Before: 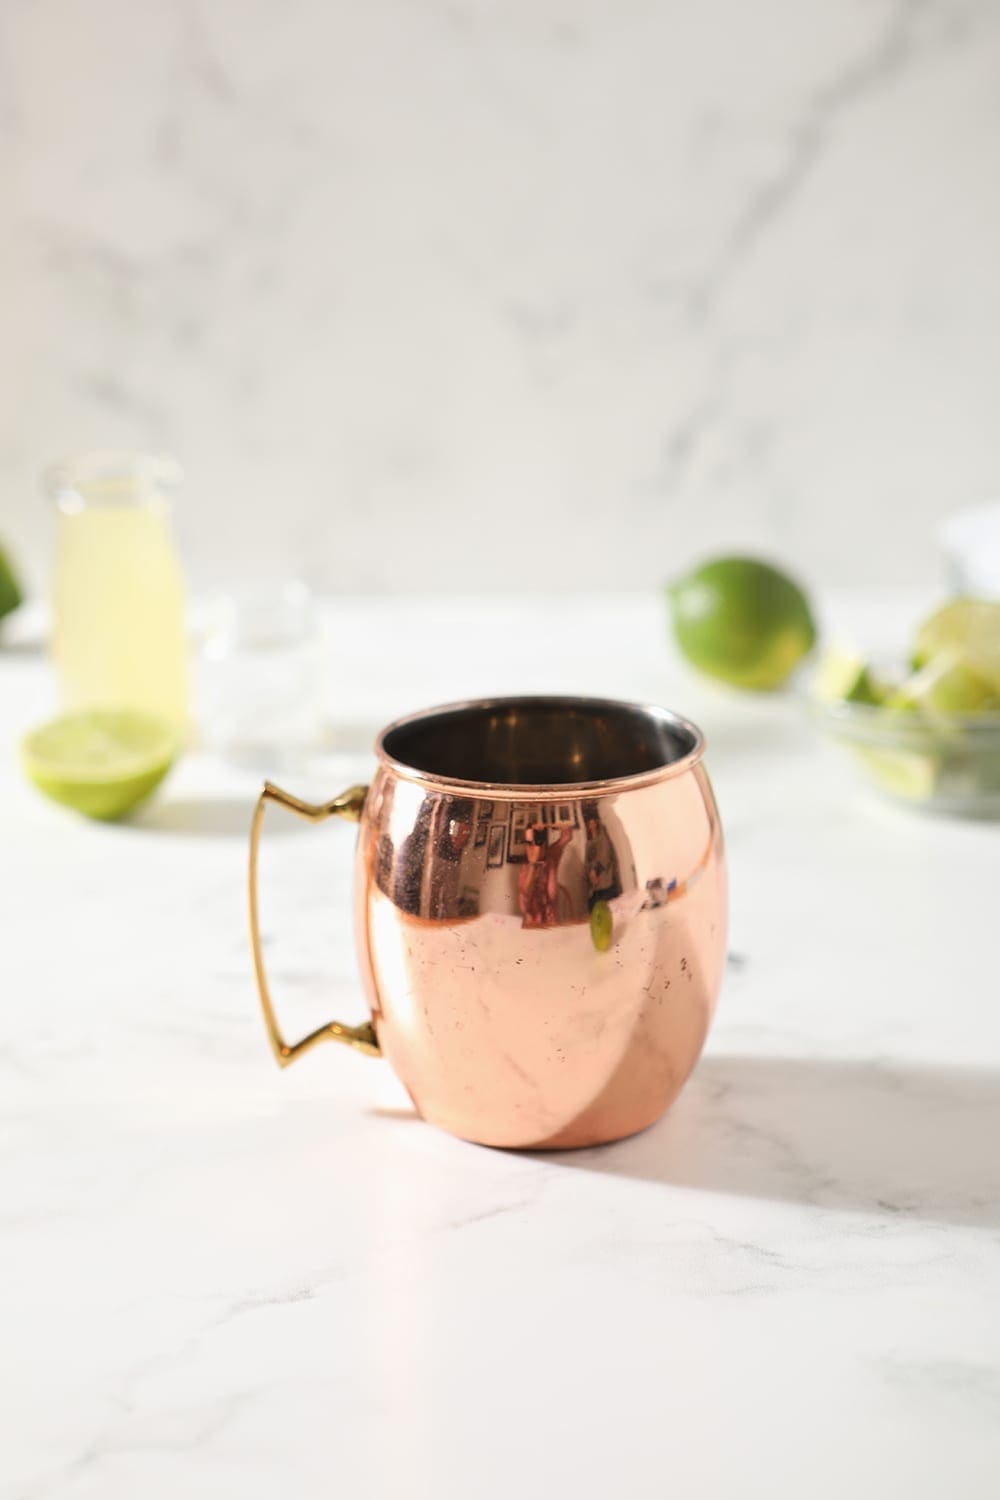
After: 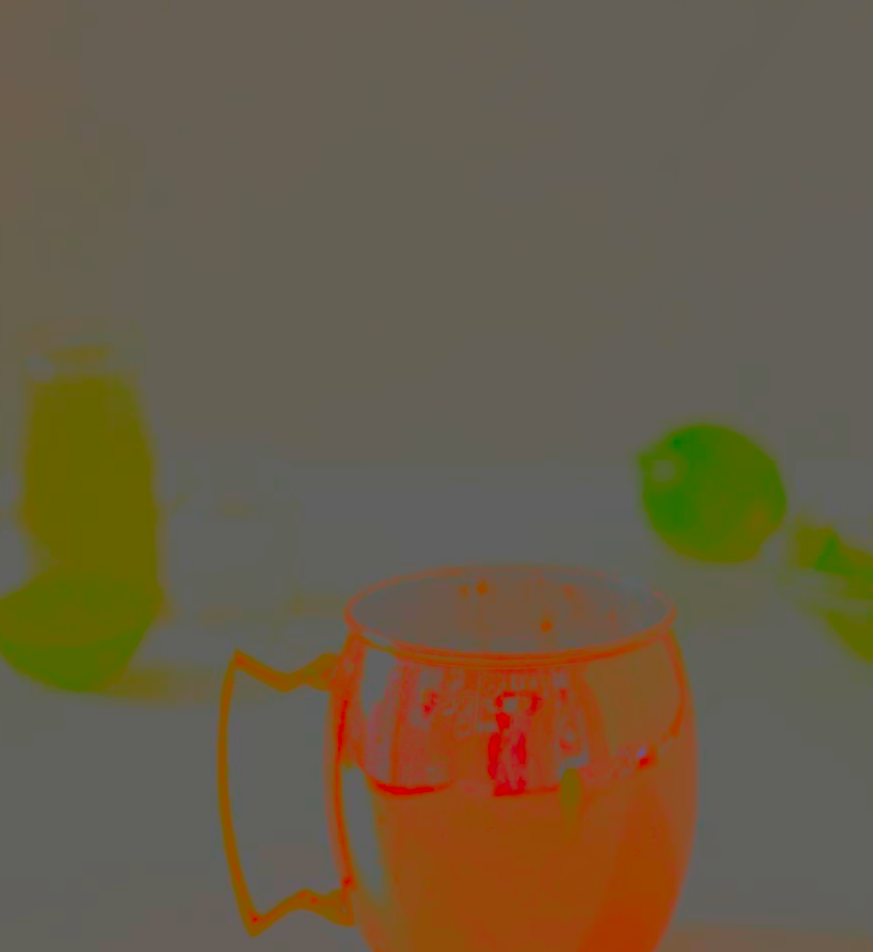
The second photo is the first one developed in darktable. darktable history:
crop: left 3.032%, top 8.837%, right 9.642%, bottom 26.909%
contrast brightness saturation: contrast -0.981, brightness -0.166, saturation 0.762
tone equalizer: -8 EV -1.87 EV, -7 EV -1.13 EV, -6 EV -1.61 EV
exposure: black level correction 0, exposure 0.594 EV, compensate highlight preservation false
